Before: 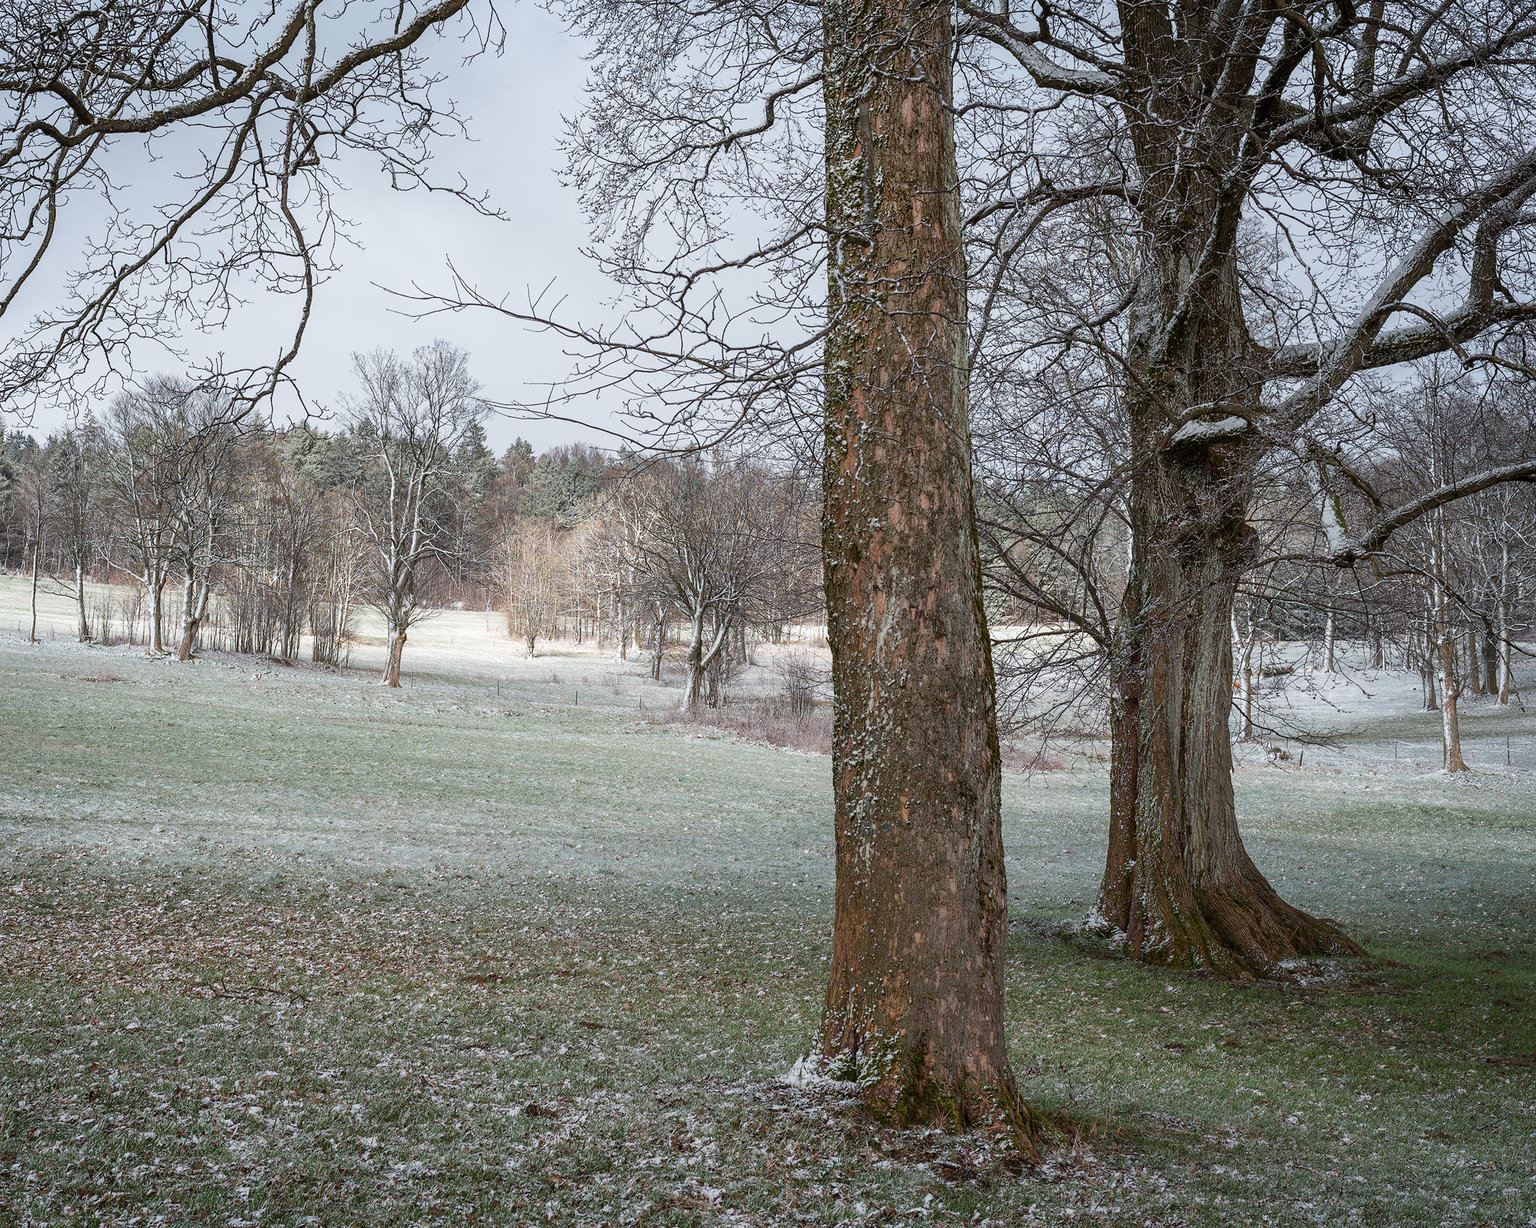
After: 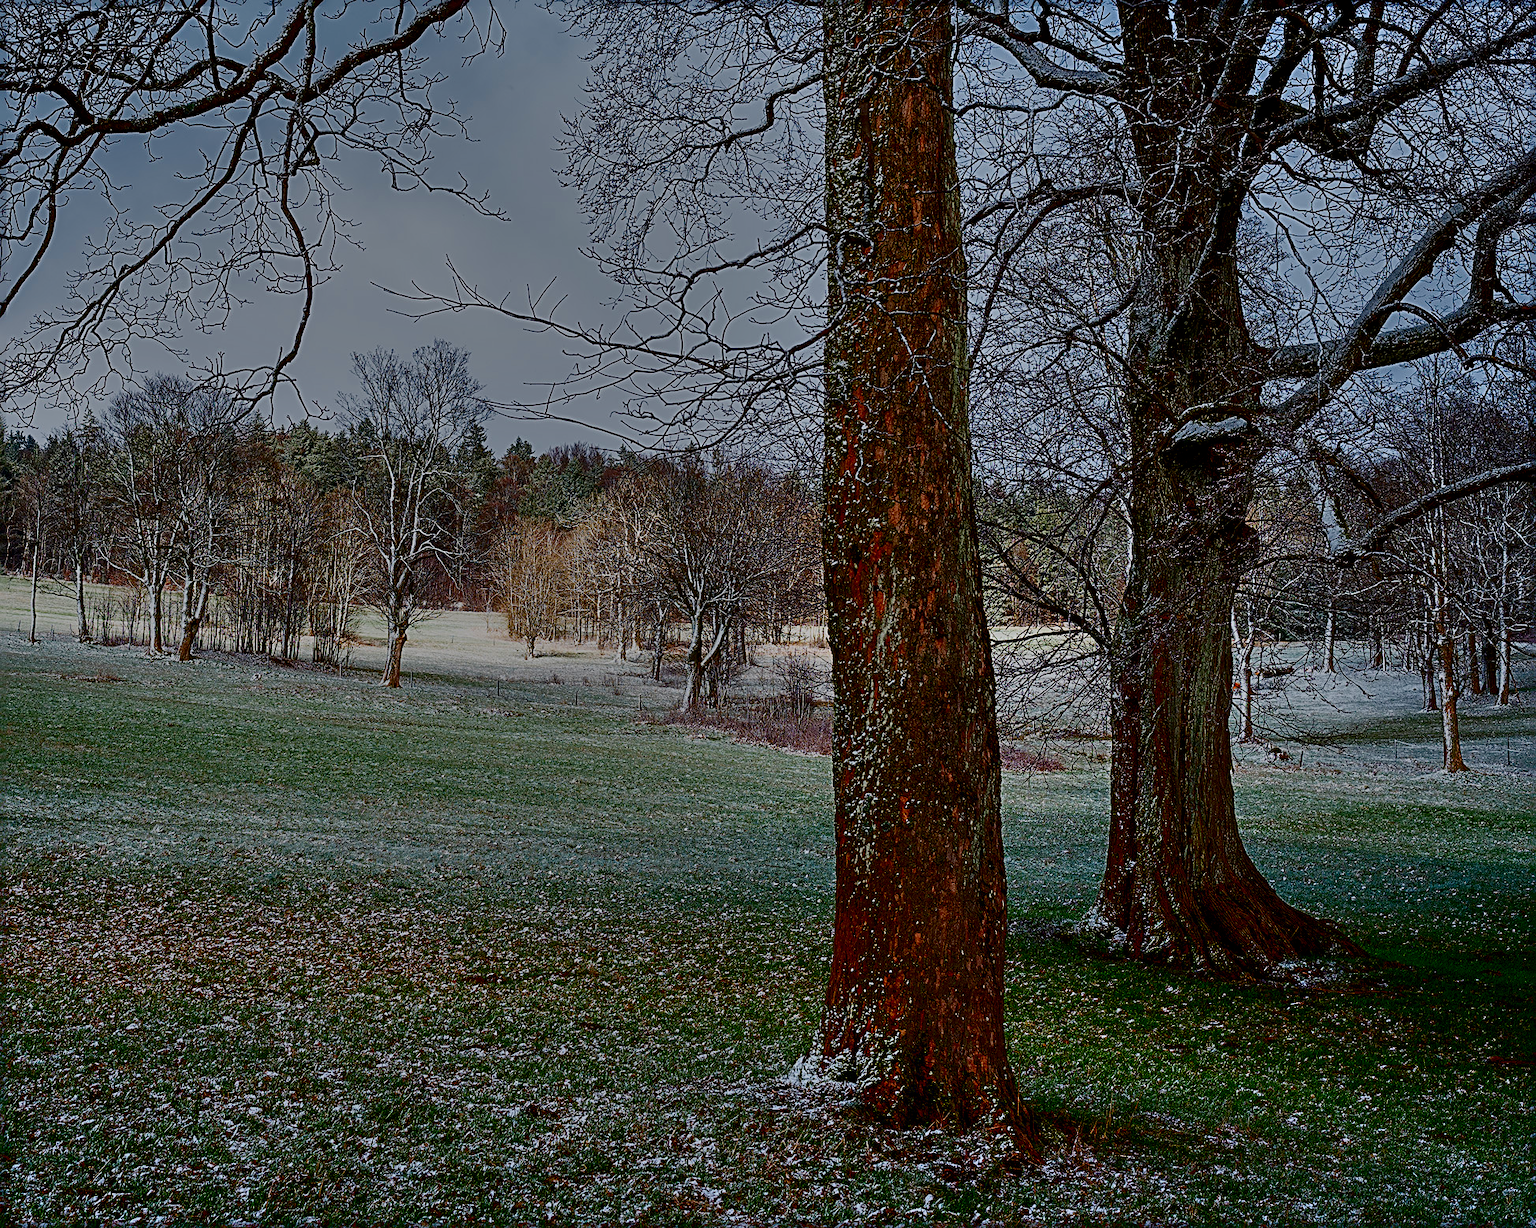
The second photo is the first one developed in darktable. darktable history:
filmic rgb: black relative exposure -7.65 EV, white relative exposure 4.56 EV, hardness 3.61
contrast brightness saturation: brightness -1, saturation 1
shadows and highlights: low approximation 0.01, soften with gaussian
sharpen: radius 2.817, amount 0.715
